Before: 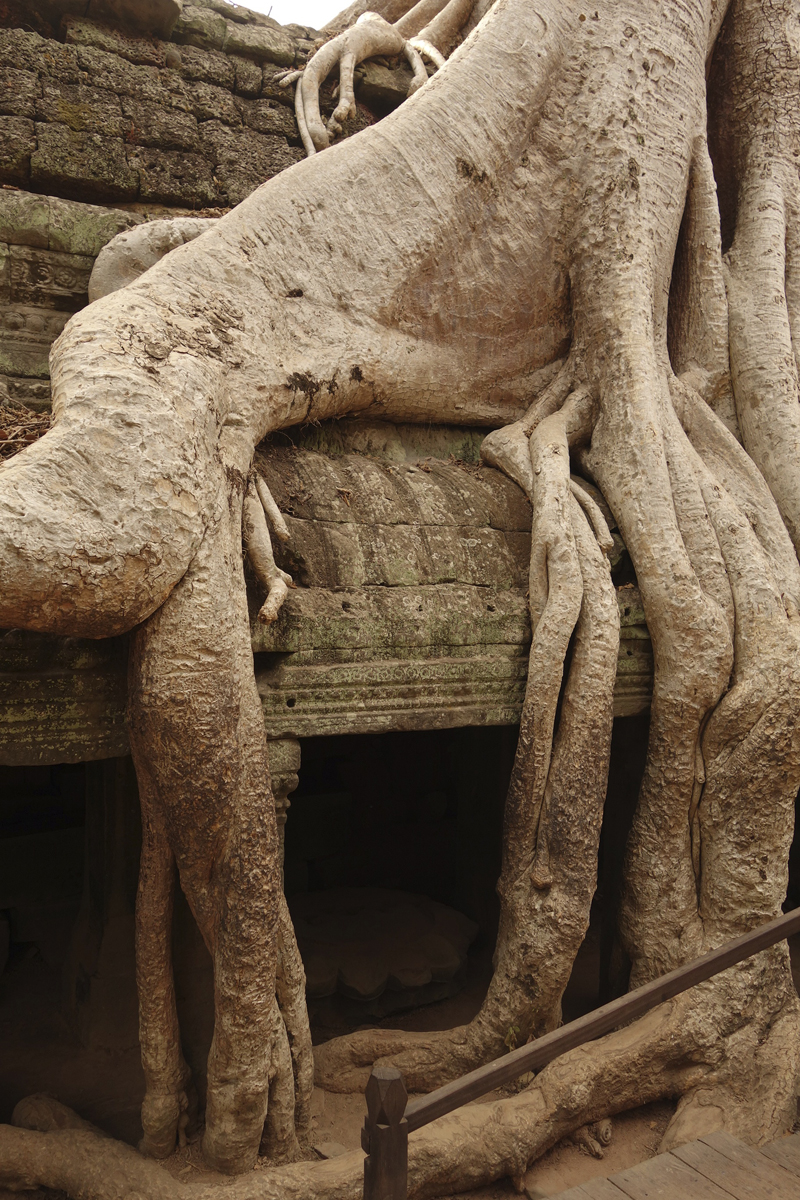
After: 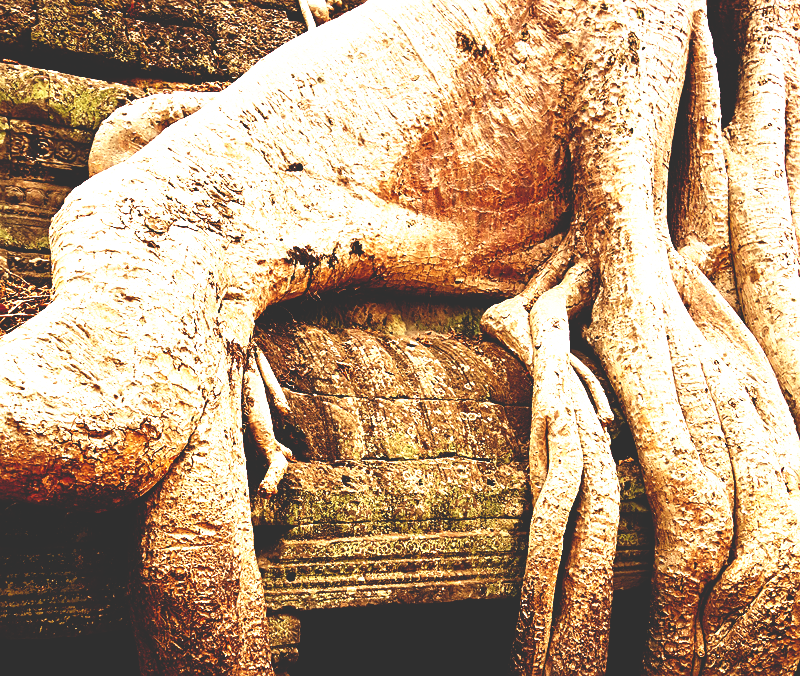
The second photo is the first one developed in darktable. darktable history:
base curve: curves: ch0 [(0, 0.036) (0.083, 0.04) (0.804, 1)], preserve colors none
exposure: black level correction 0, exposure 0.699 EV, compensate exposure bias true, compensate highlight preservation false
crop and rotate: top 10.535%, bottom 33.055%
sharpen: on, module defaults
contrast brightness saturation: contrast 0.034, brightness -0.044
